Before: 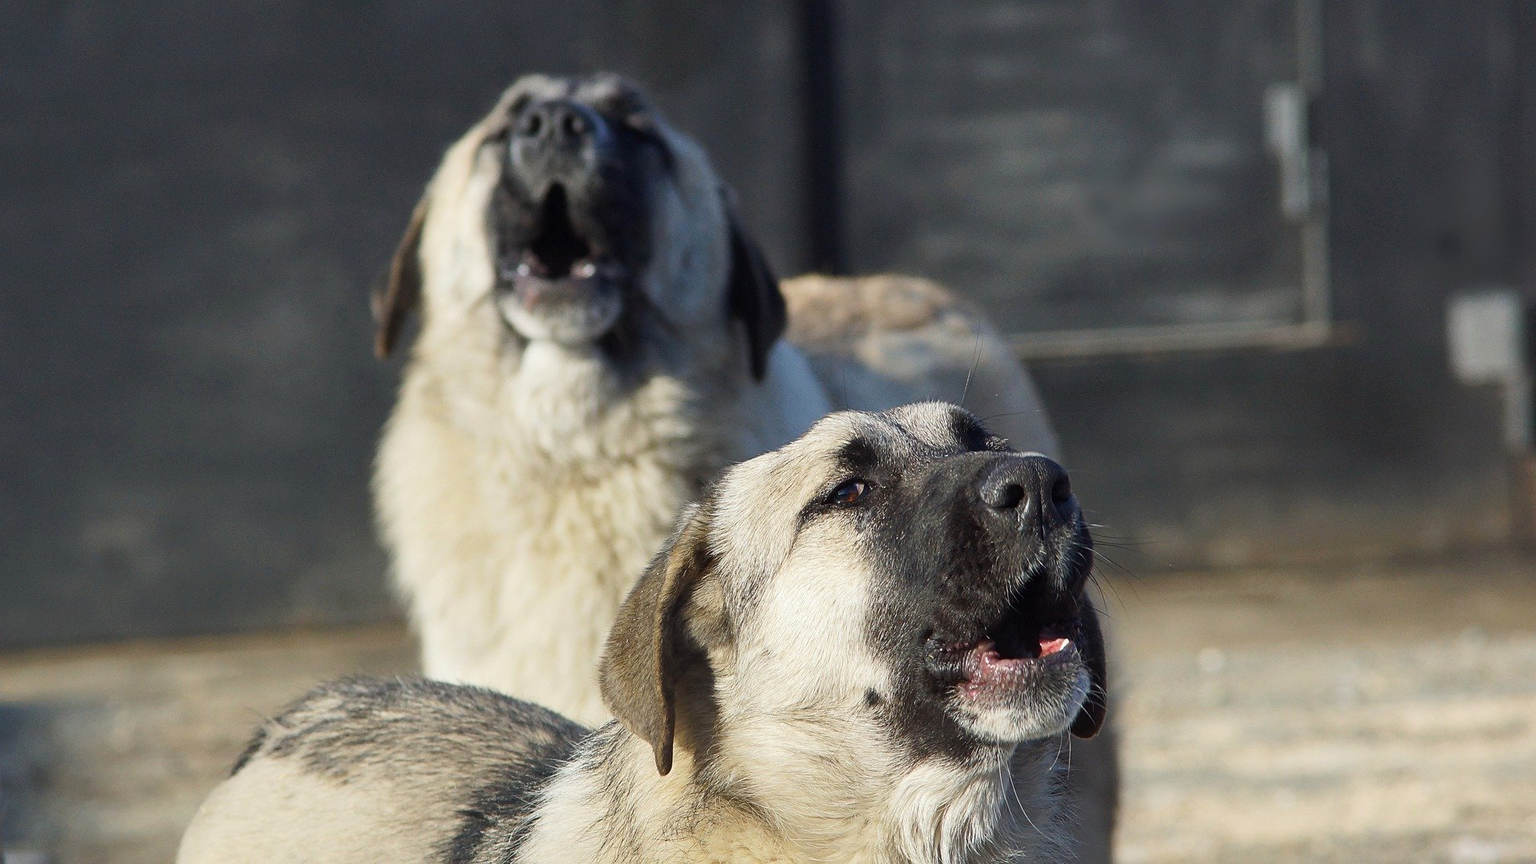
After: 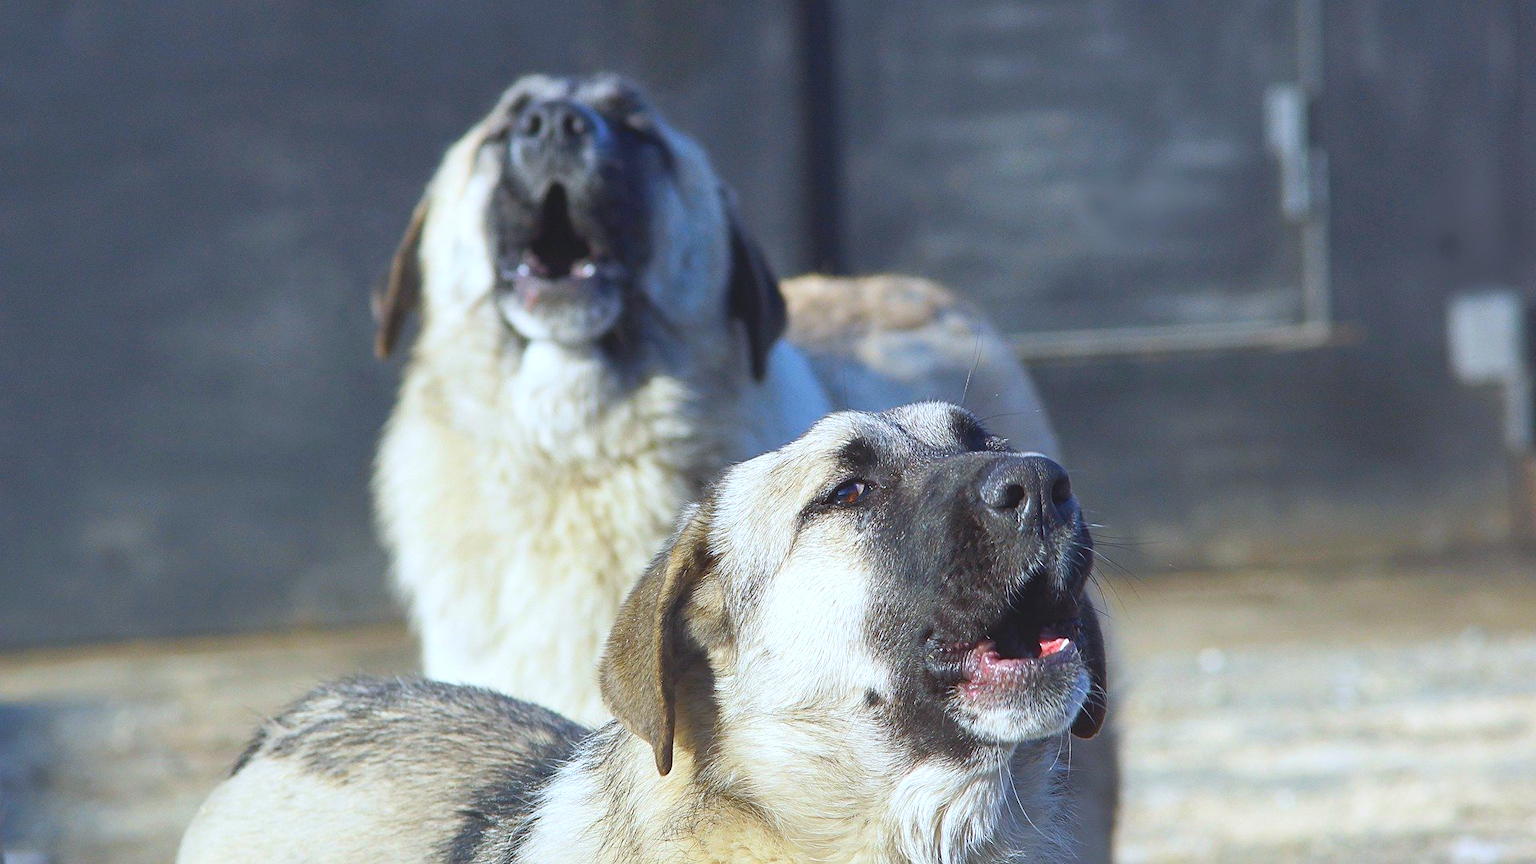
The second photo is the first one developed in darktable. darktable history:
exposure: exposure 0.7 EV, compensate highlight preservation false
white balance: red 0.931, blue 1.11
contrast brightness saturation: contrast -0.19, saturation 0.19
